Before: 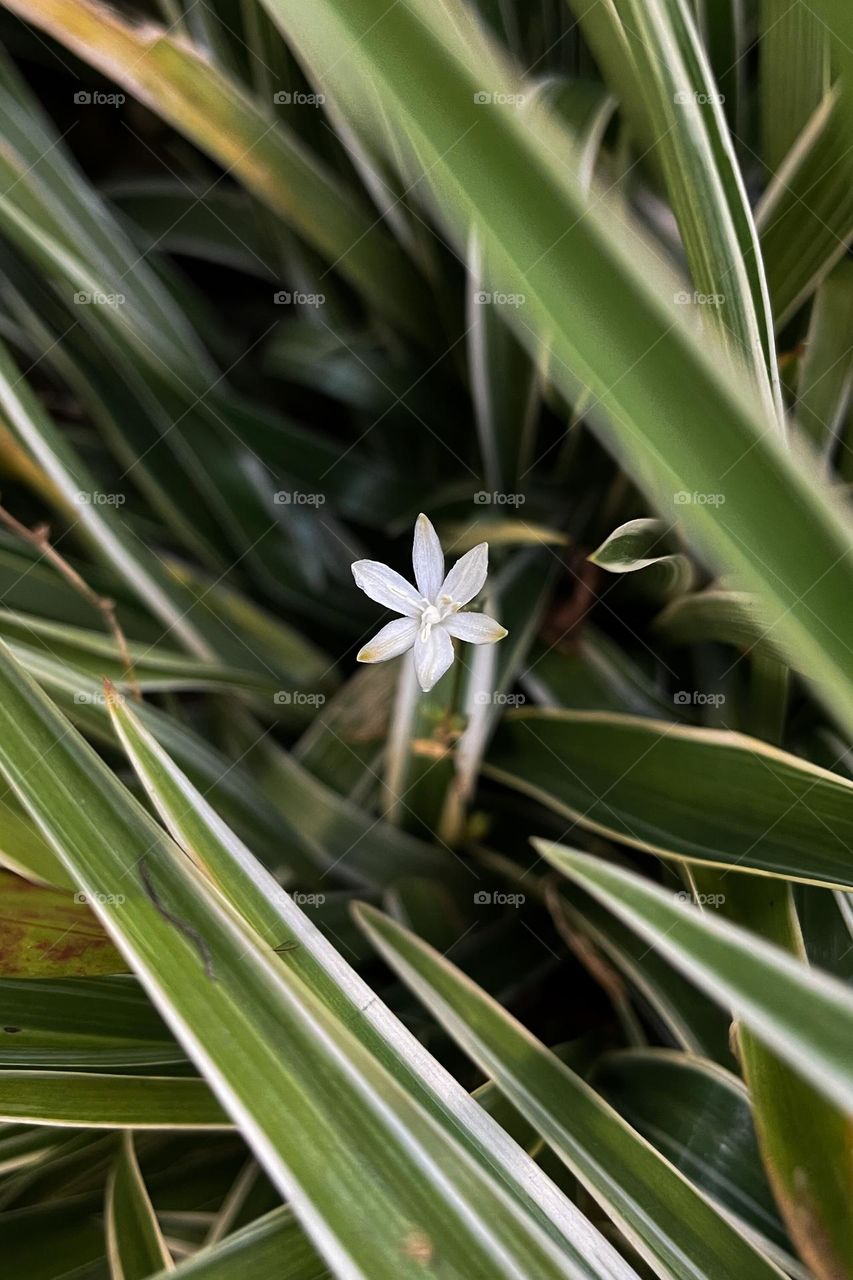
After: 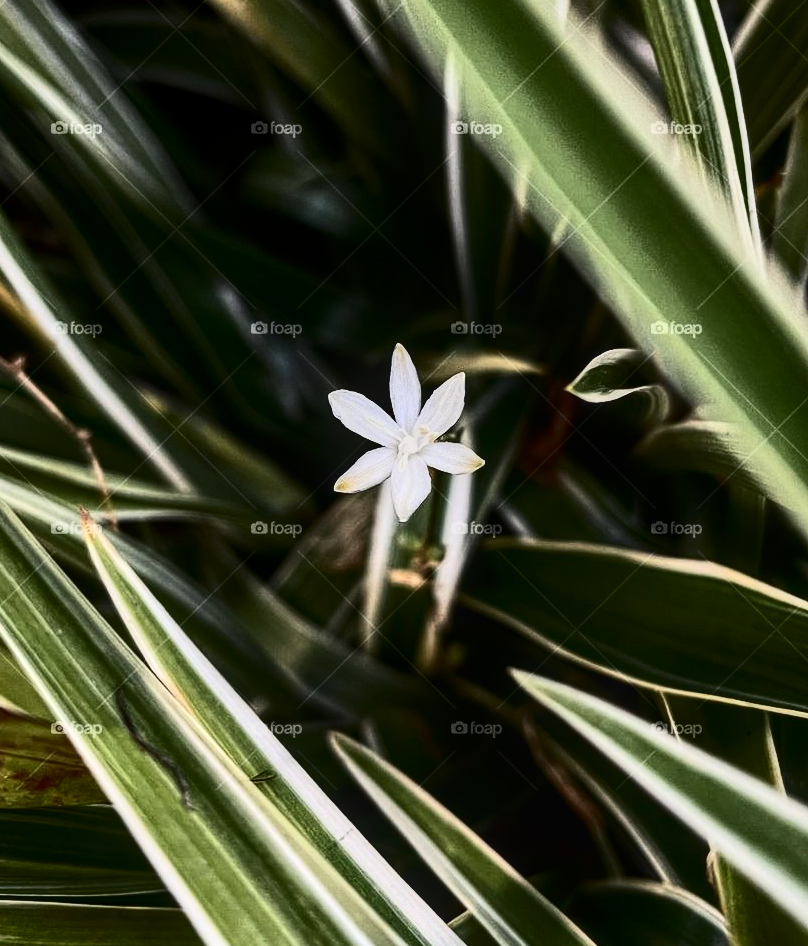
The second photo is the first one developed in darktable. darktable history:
crop and rotate: left 2.844%, top 13.352%, right 2.359%, bottom 12.706%
local contrast: on, module defaults
contrast brightness saturation: contrast 0.501, saturation -0.093
